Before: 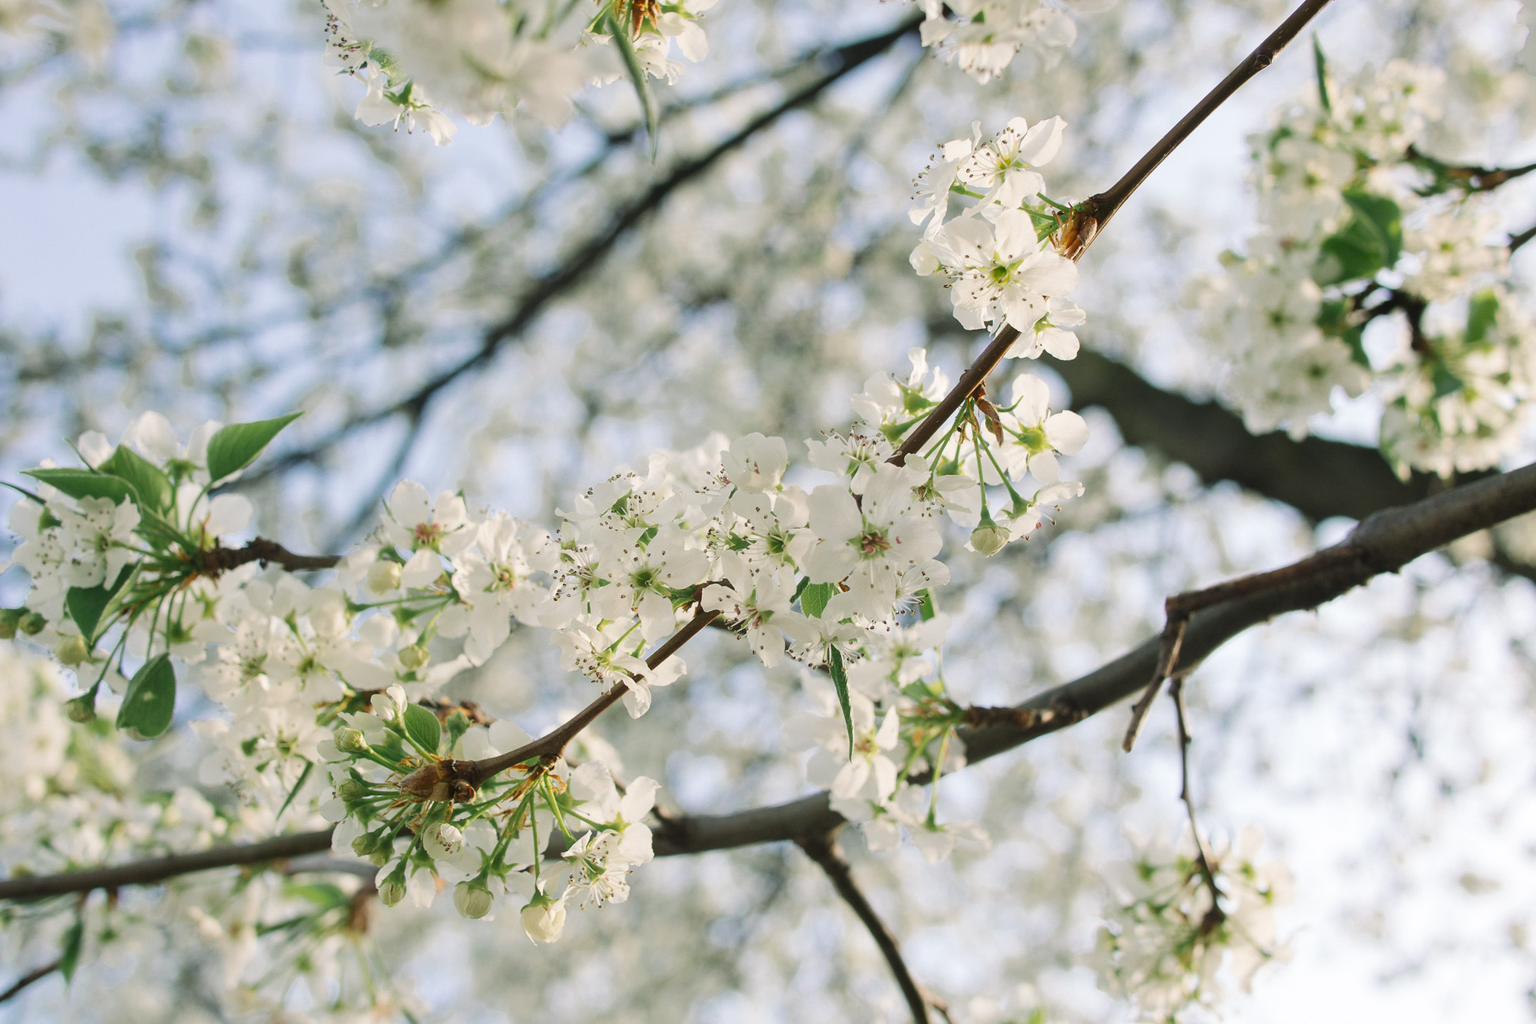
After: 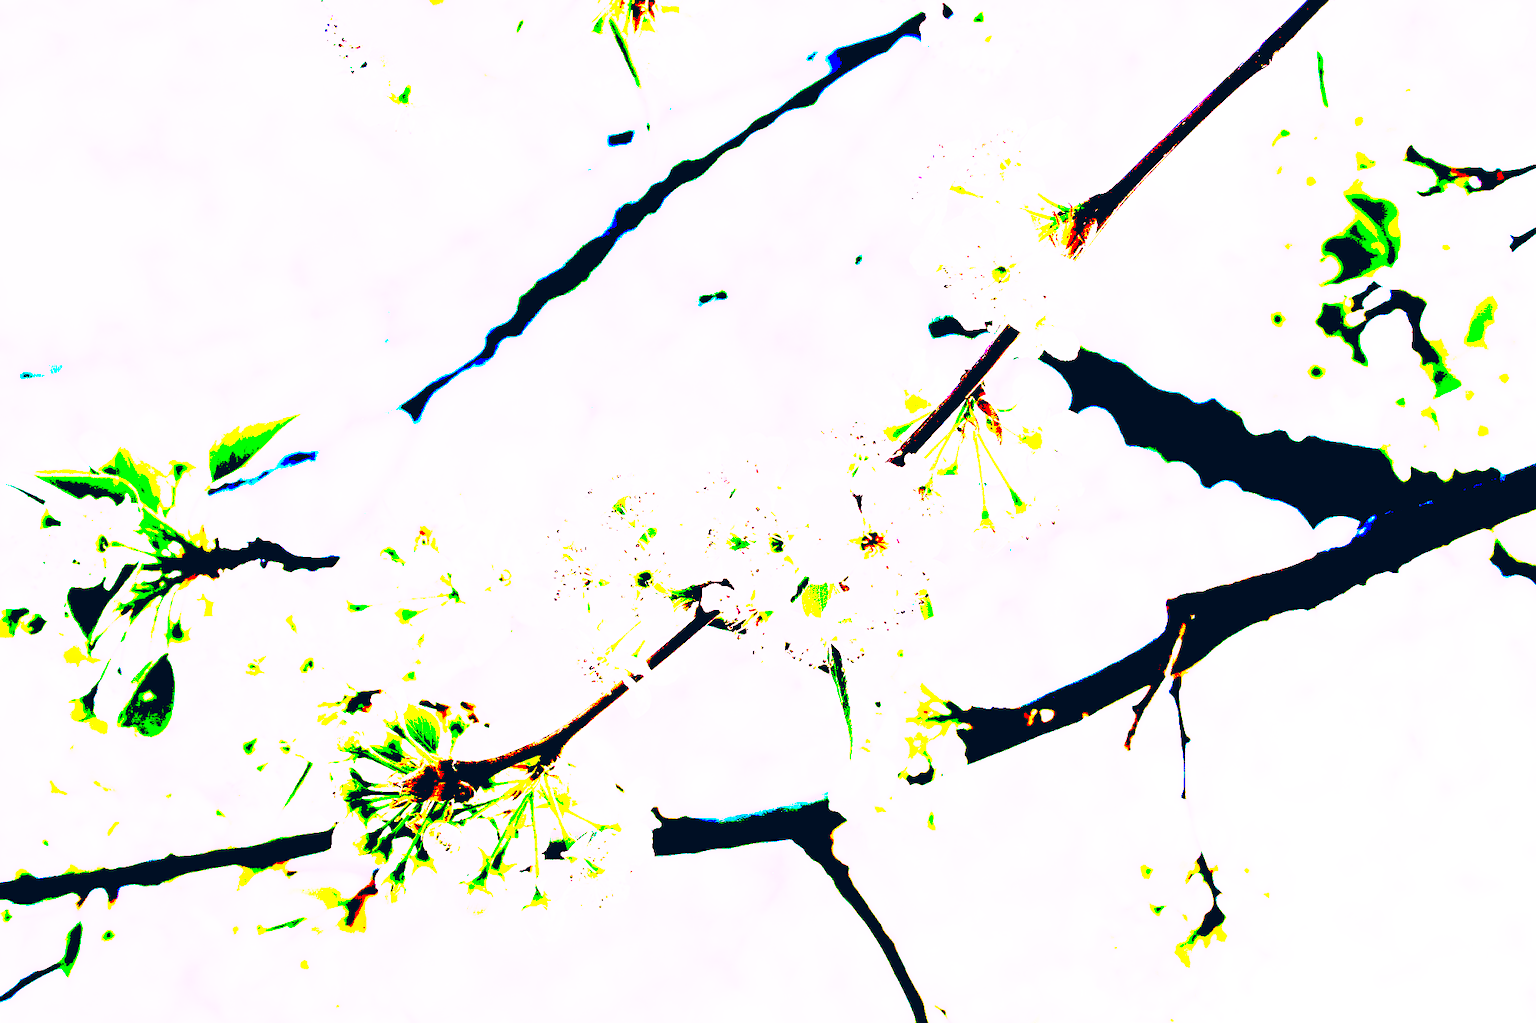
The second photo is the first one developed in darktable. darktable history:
color correction: highlights a* 17.03, highlights b* 0.205, shadows a* -15.38, shadows b* -14.56, saturation 1.5
exposure: black level correction 0.1, exposure 3 EV, compensate highlight preservation false
base curve: curves: ch0 [(0, 0) (0.007, 0.004) (0.027, 0.03) (0.046, 0.07) (0.207, 0.54) (0.442, 0.872) (0.673, 0.972) (1, 1)], preserve colors none
white balance: red 0.967, blue 1.119, emerald 0.756
